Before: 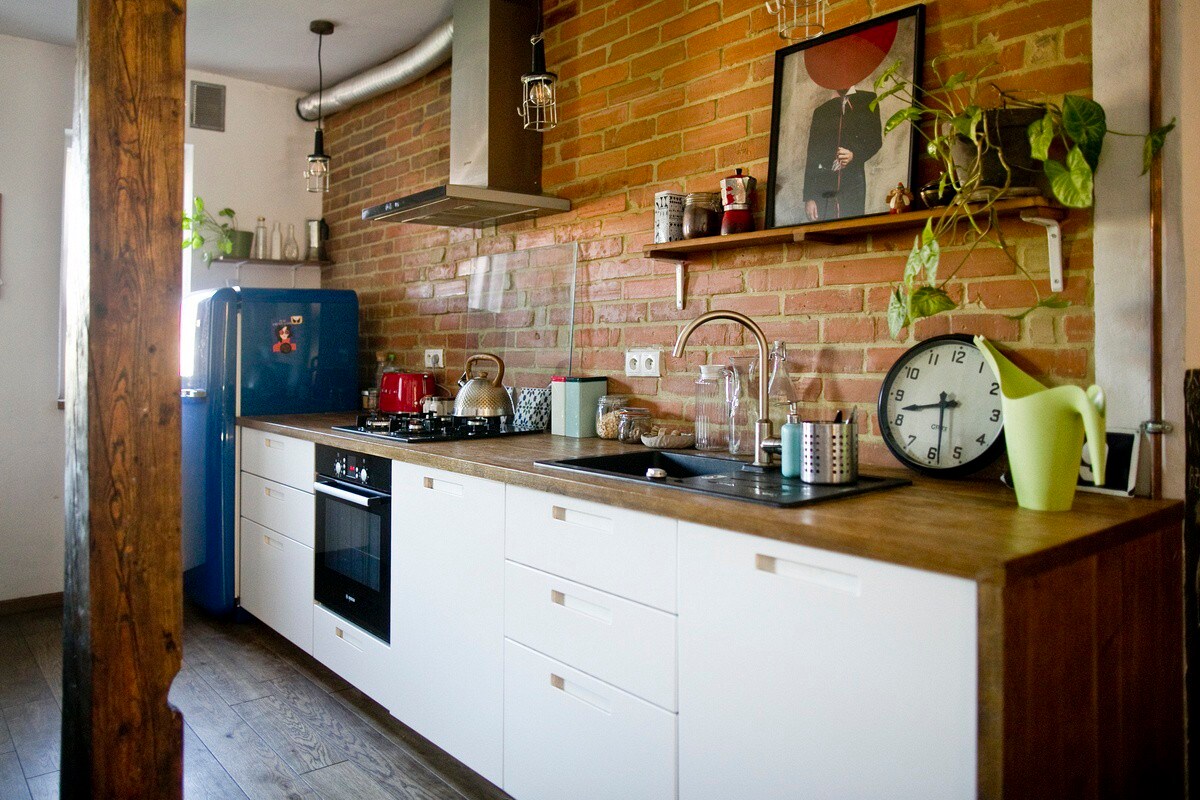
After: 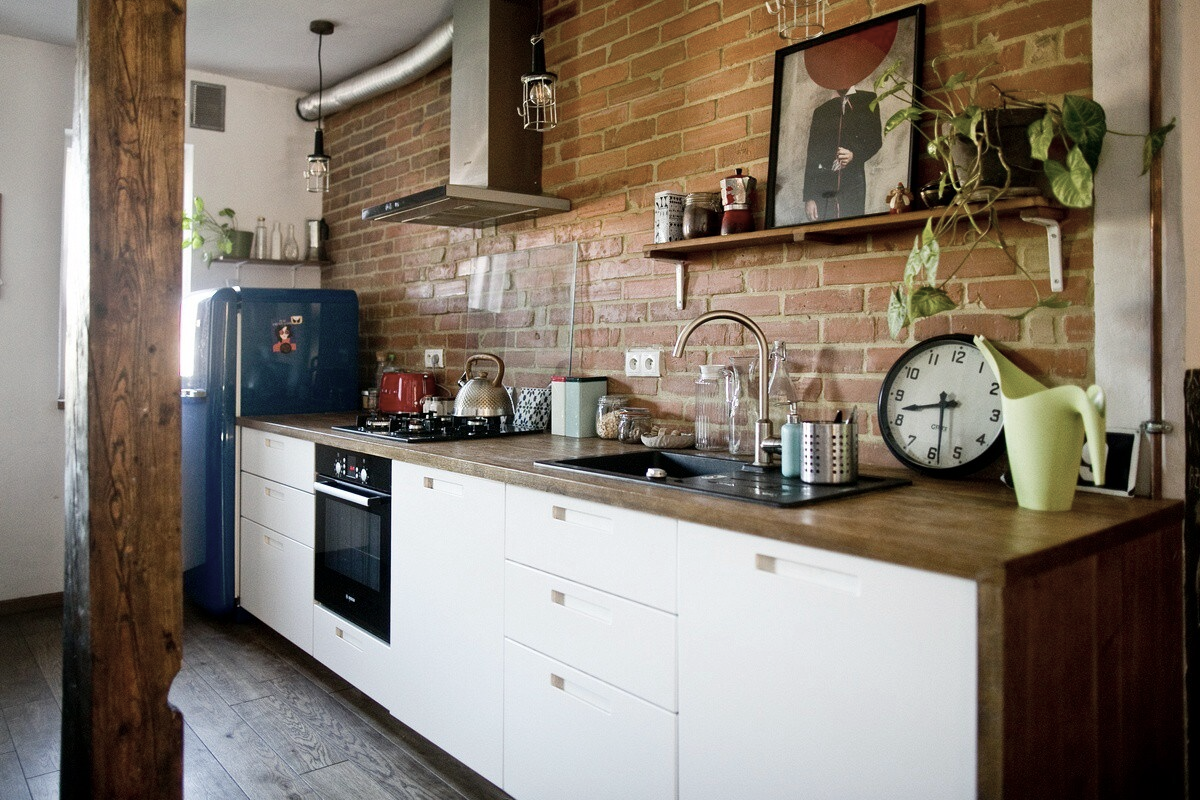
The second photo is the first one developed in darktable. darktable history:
contrast brightness saturation: contrast 0.1, saturation -0.361
